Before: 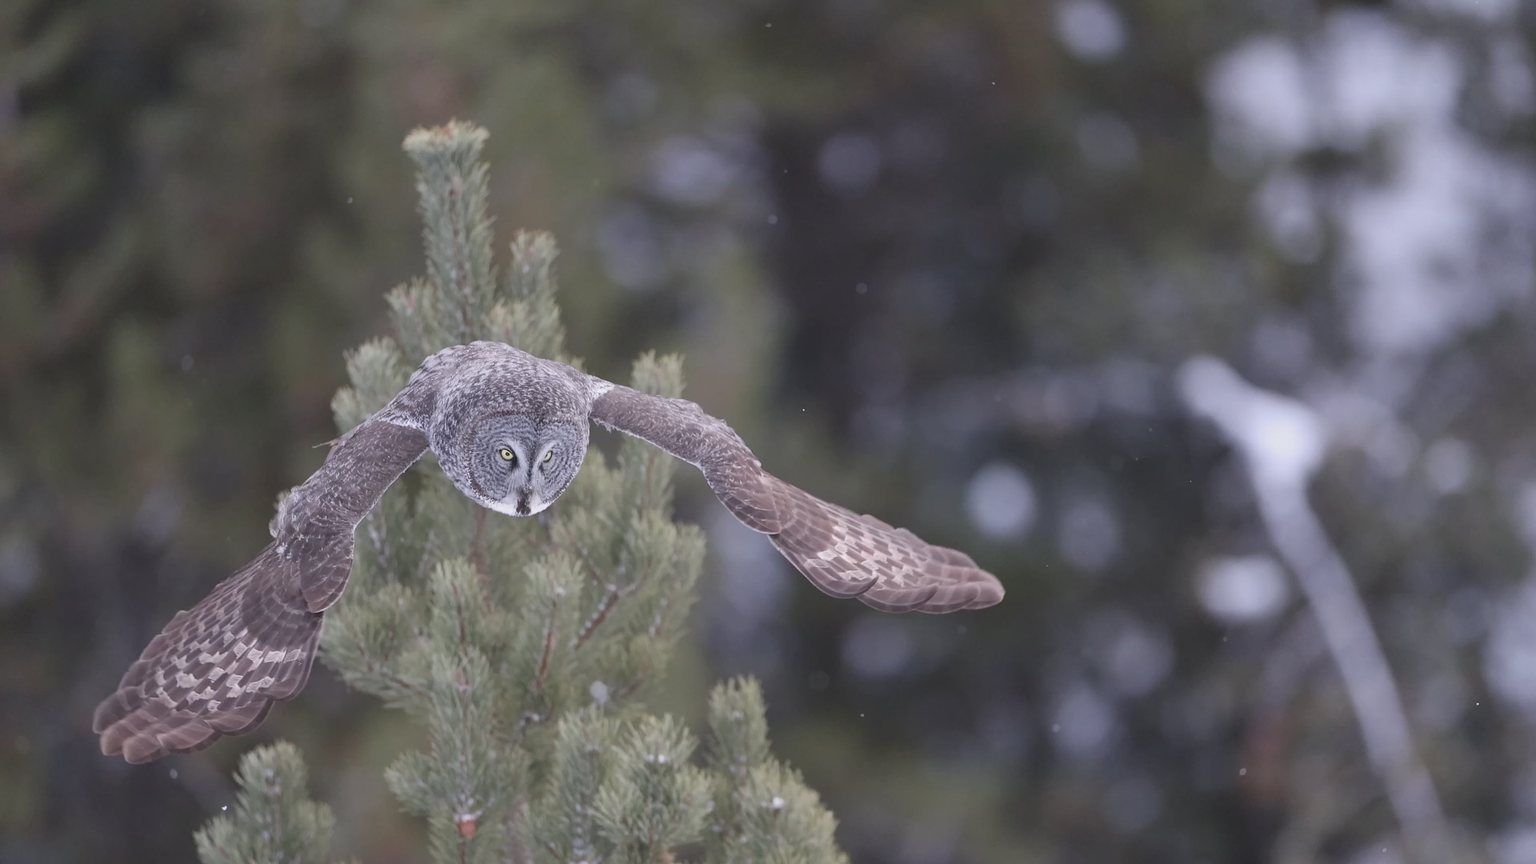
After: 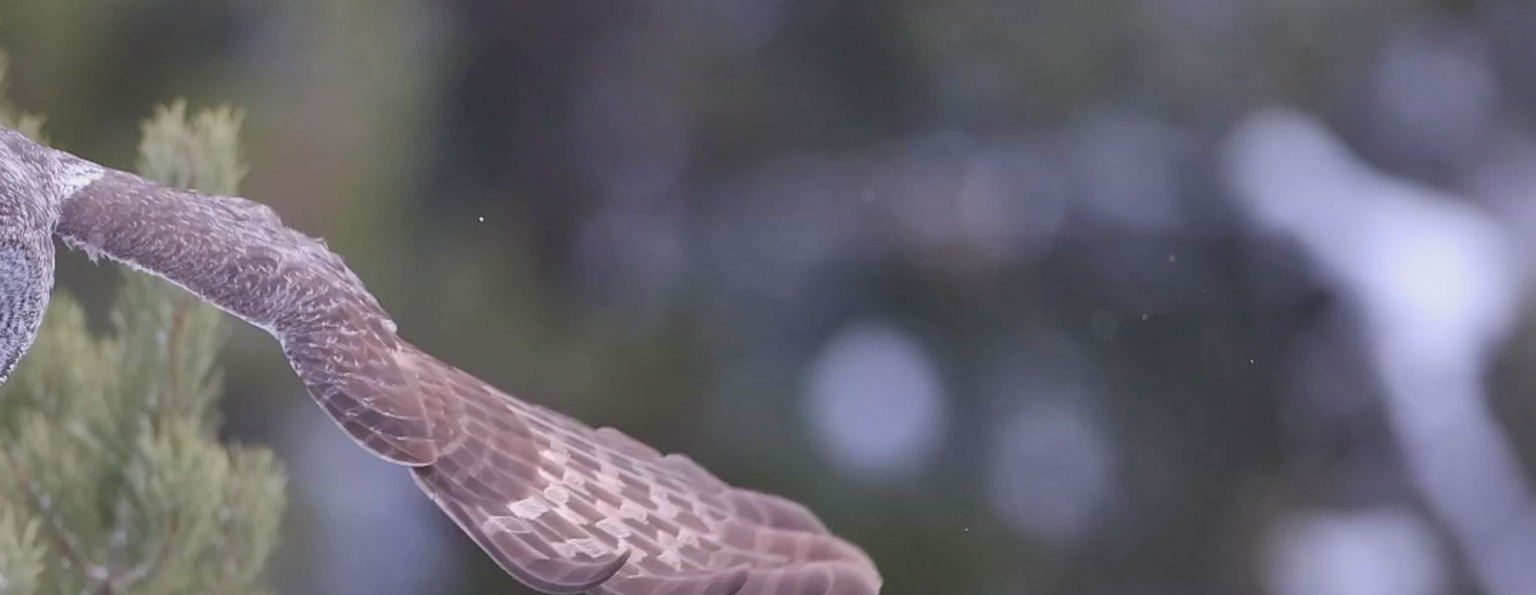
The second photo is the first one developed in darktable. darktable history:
color balance rgb: linear chroma grading › global chroma 15%, perceptual saturation grading › global saturation 30%
shadows and highlights: soften with gaussian
crop: left 36.607%, top 34.735%, right 13.146%, bottom 30.611%
